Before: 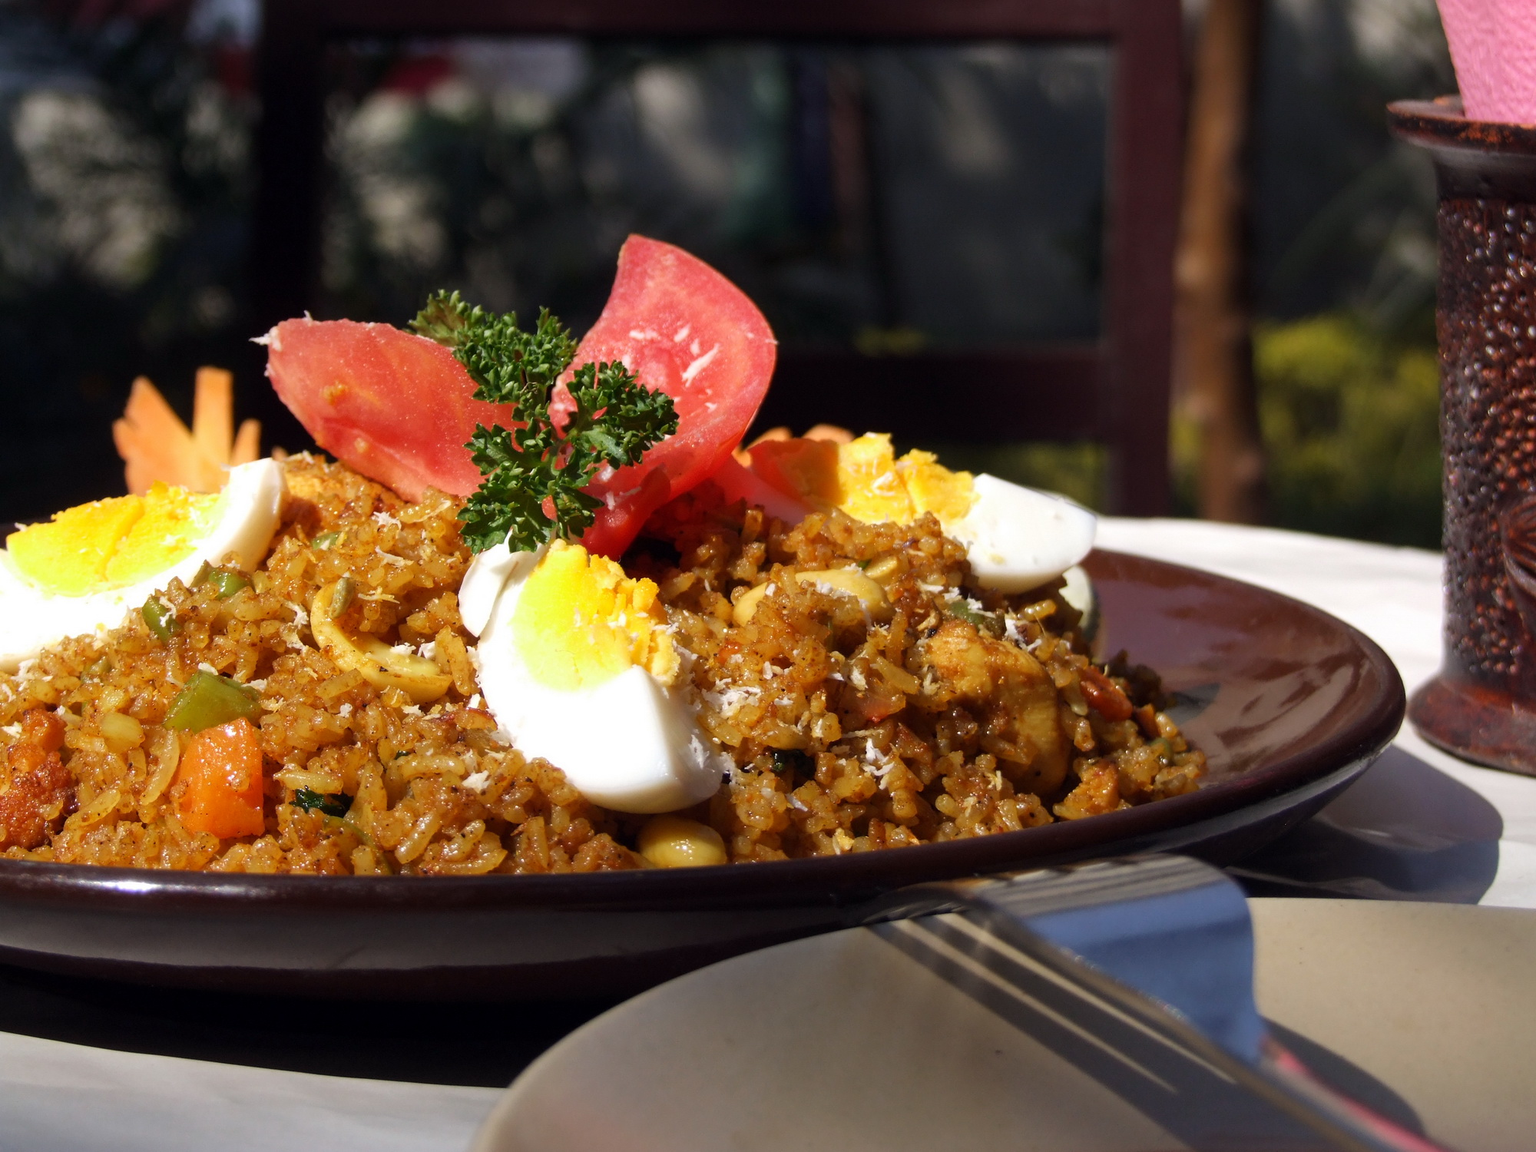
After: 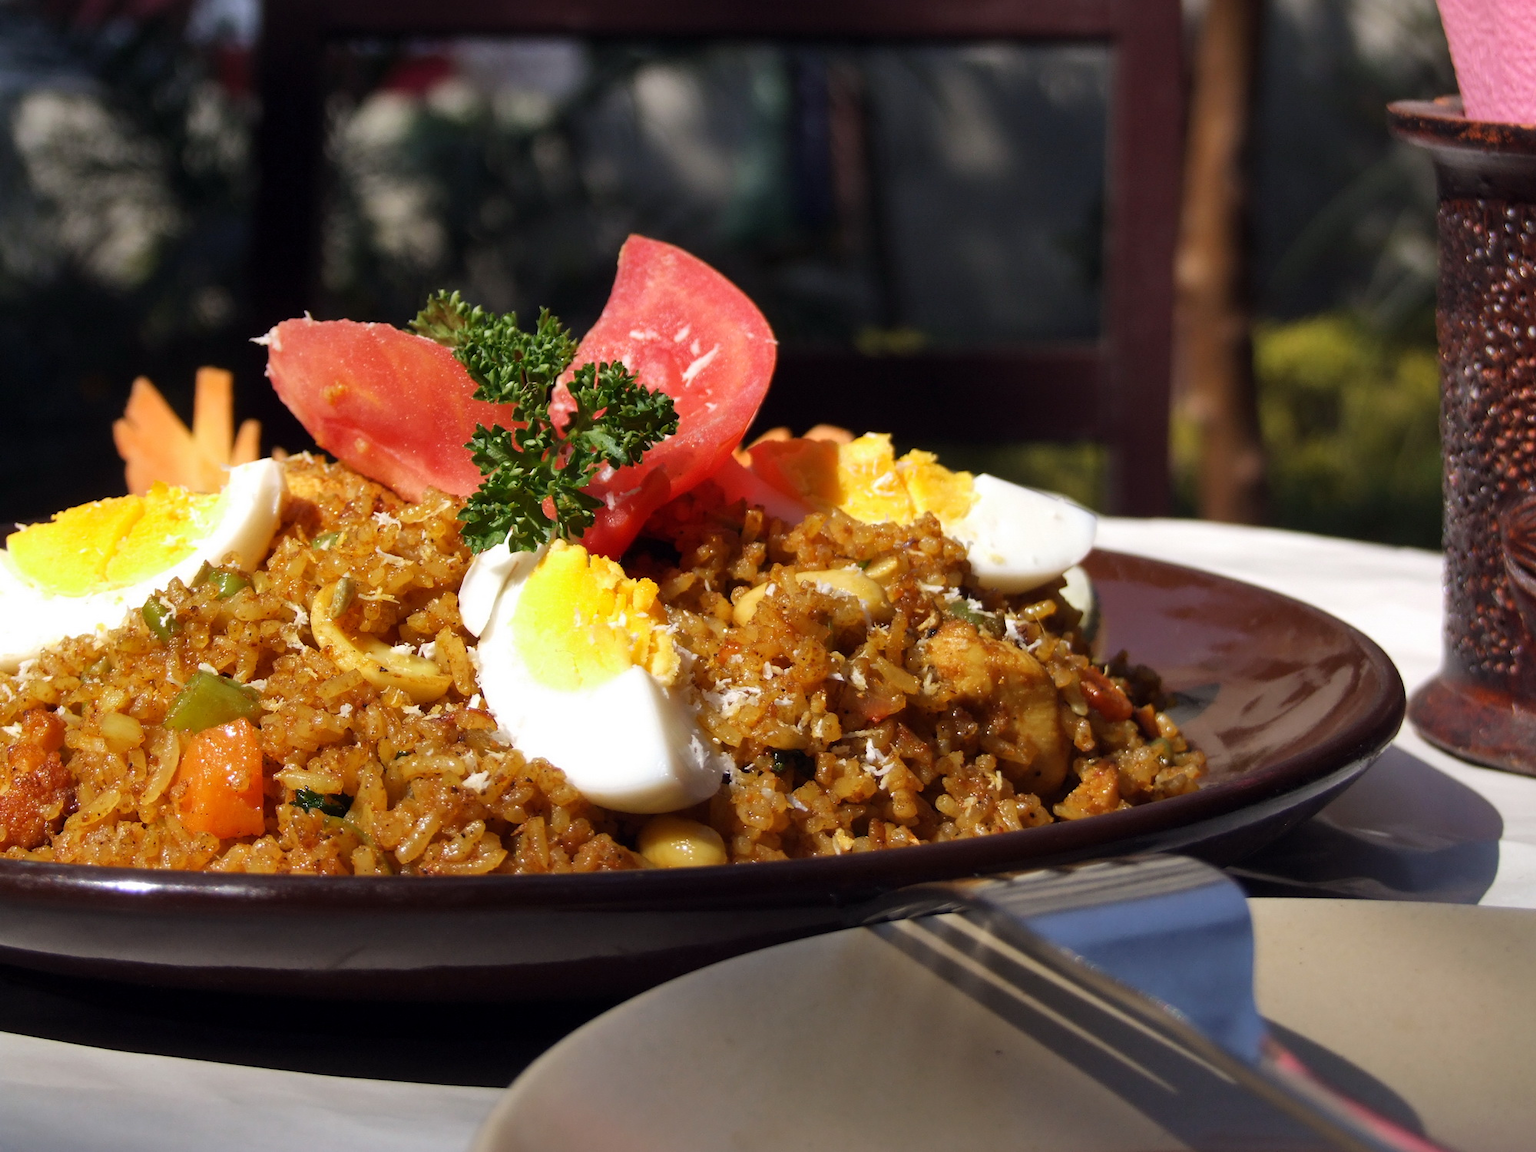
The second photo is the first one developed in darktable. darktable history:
shadows and highlights: shadows 29.75, highlights -30.25, low approximation 0.01, soften with gaussian
